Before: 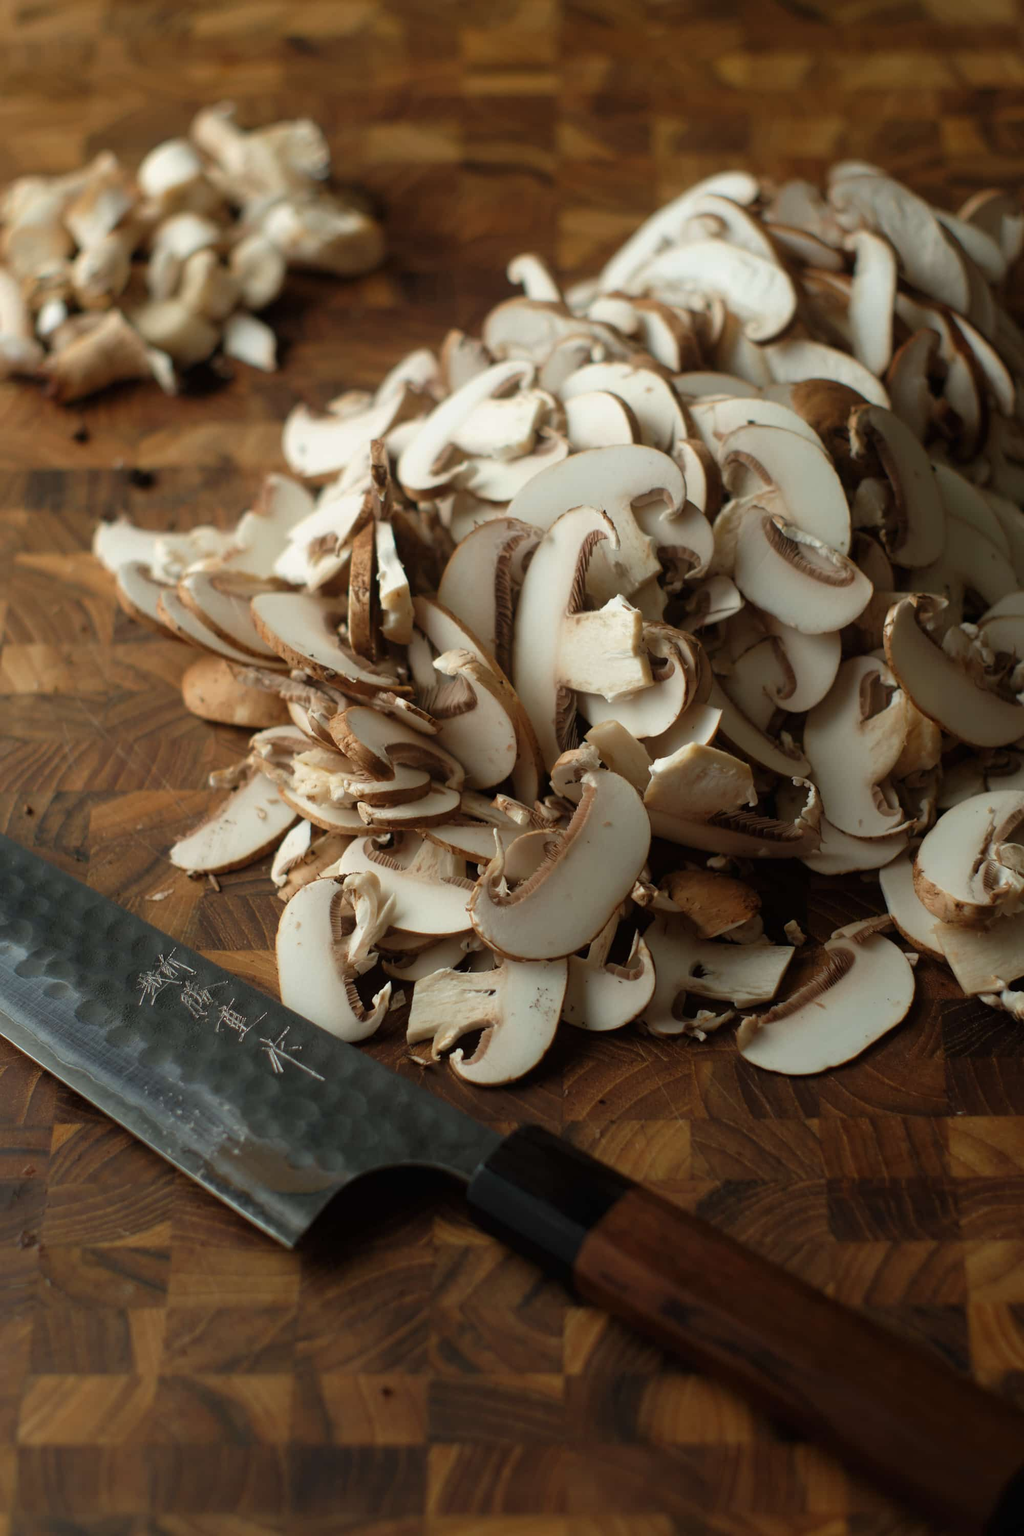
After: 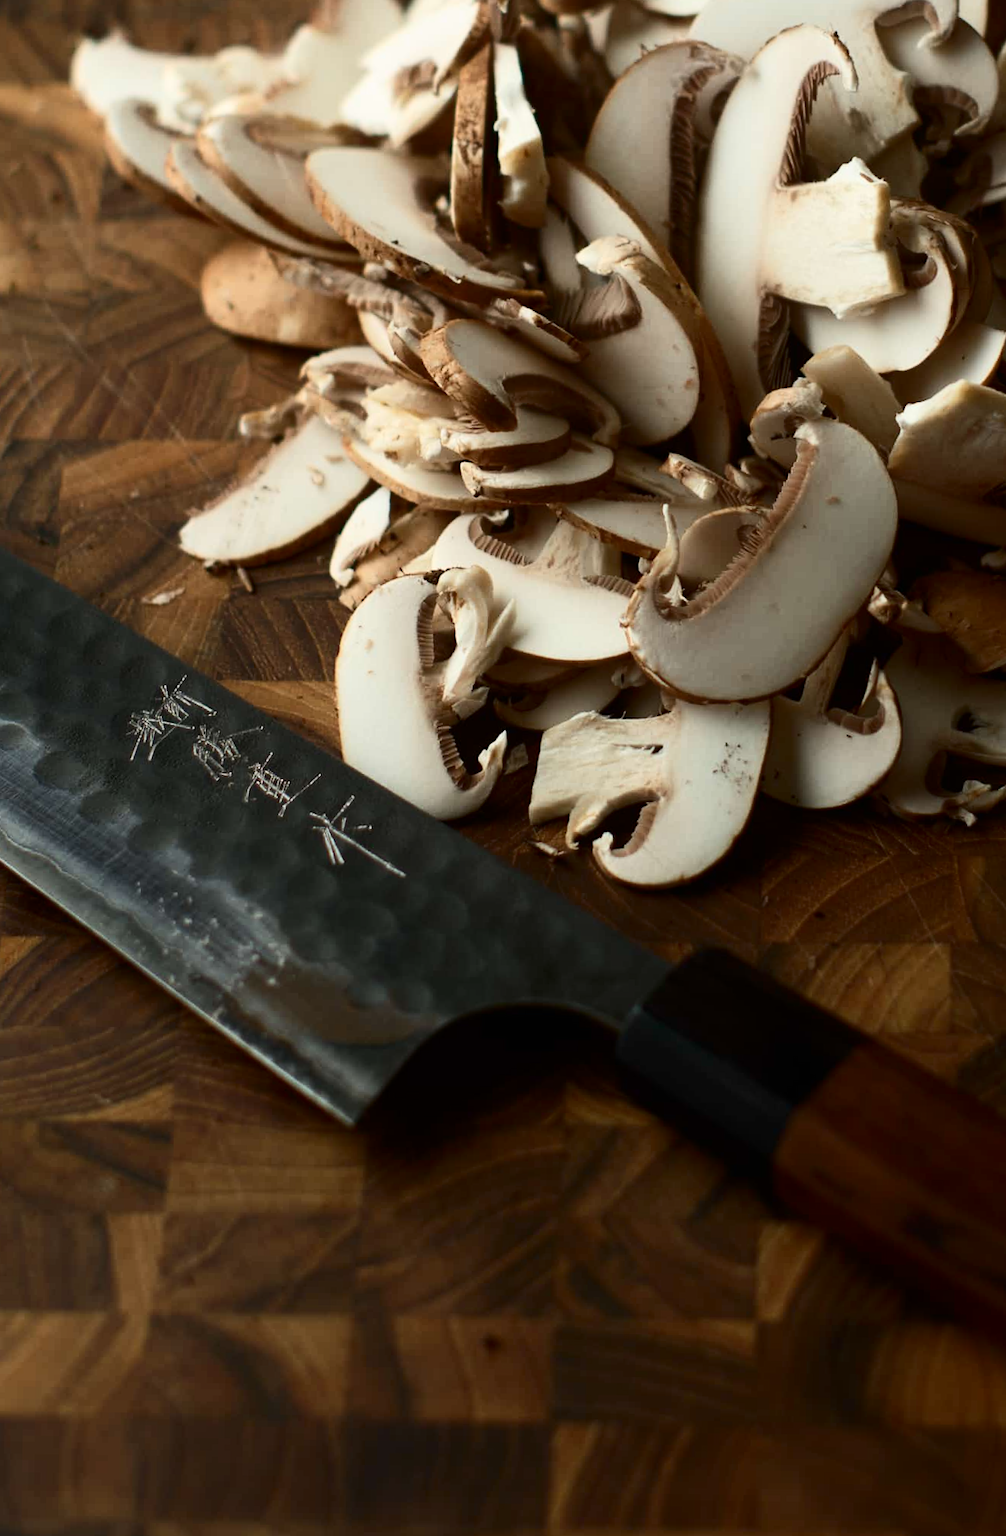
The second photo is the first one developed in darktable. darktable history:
contrast brightness saturation: contrast 0.293
crop and rotate: angle -0.835°, left 3.806%, top 31.562%, right 28.88%
